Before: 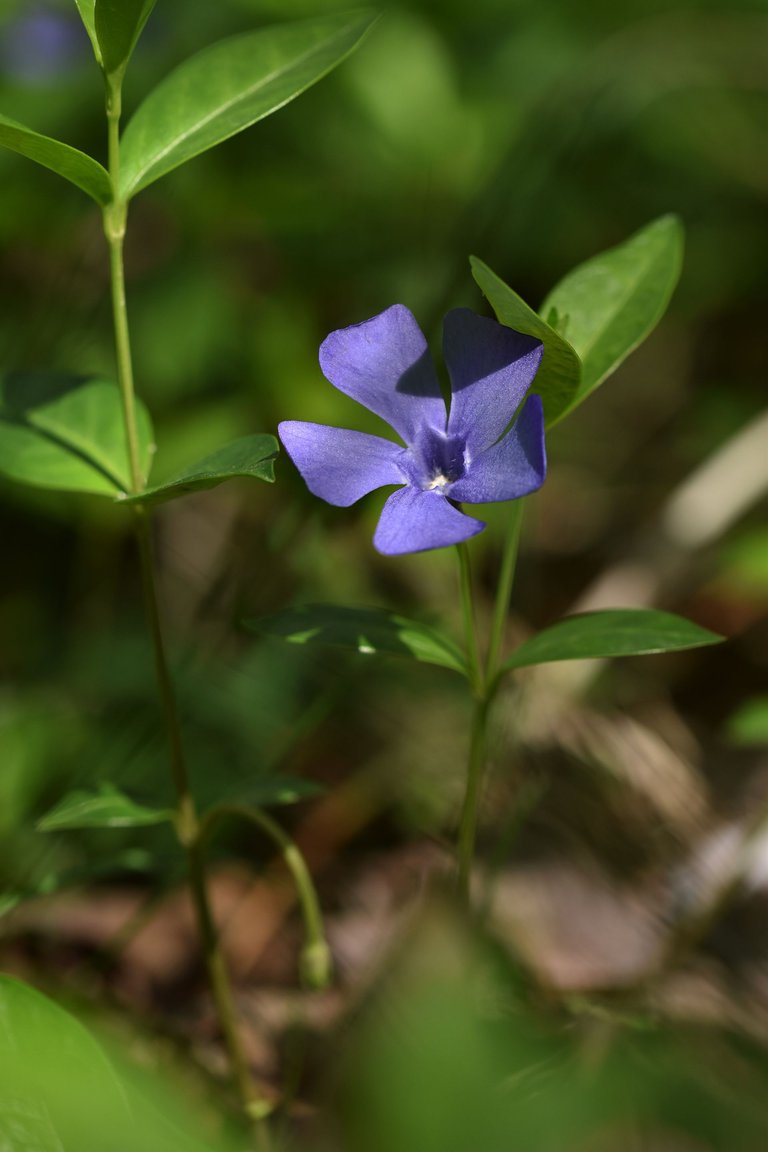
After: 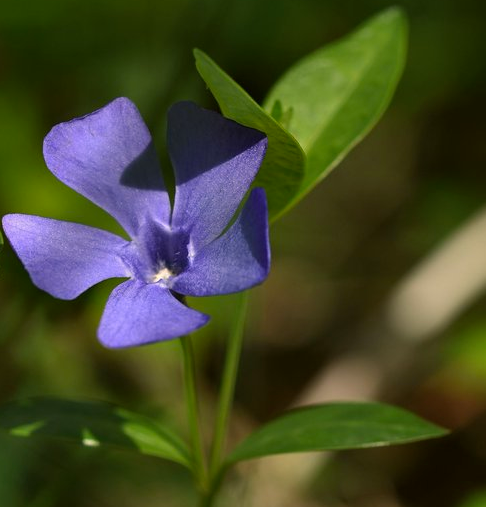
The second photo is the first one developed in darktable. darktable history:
crop: left 36.018%, top 18.043%, right 0.605%, bottom 37.882%
color balance rgb: shadows lift › hue 86.05°, power › hue 206.75°, highlights gain › chroma 1.579%, highlights gain › hue 55.61°, perceptual saturation grading › global saturation 0.782%, global vibrance 20.533%
exposure: black level correction 0.001, compensate highlight preservation false
